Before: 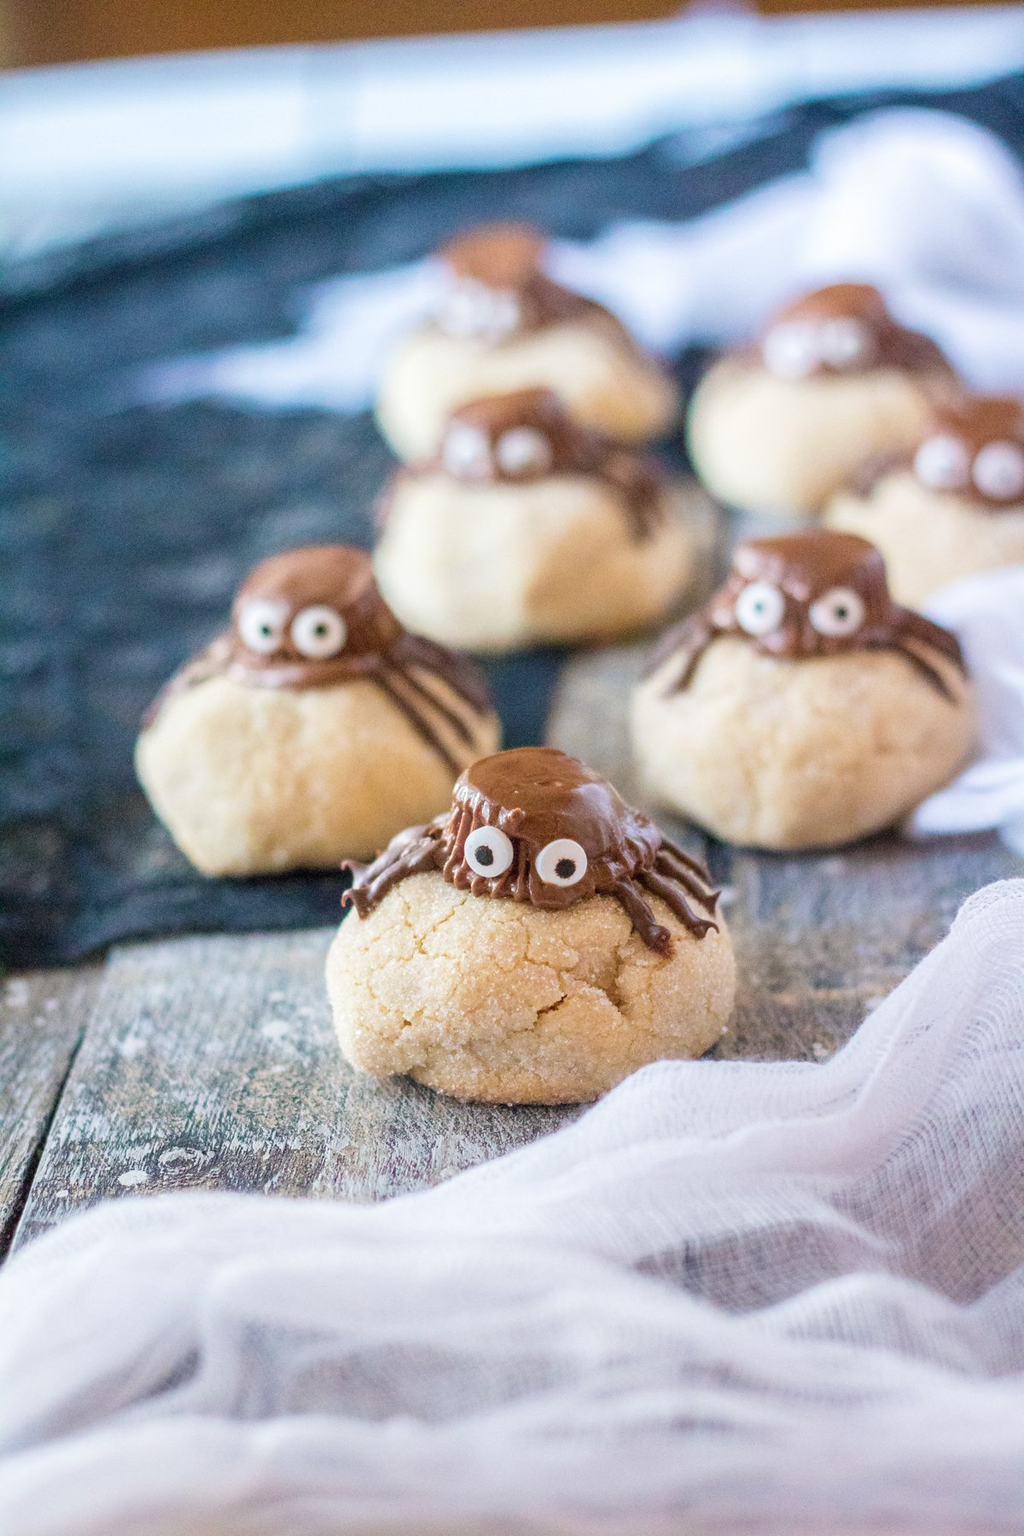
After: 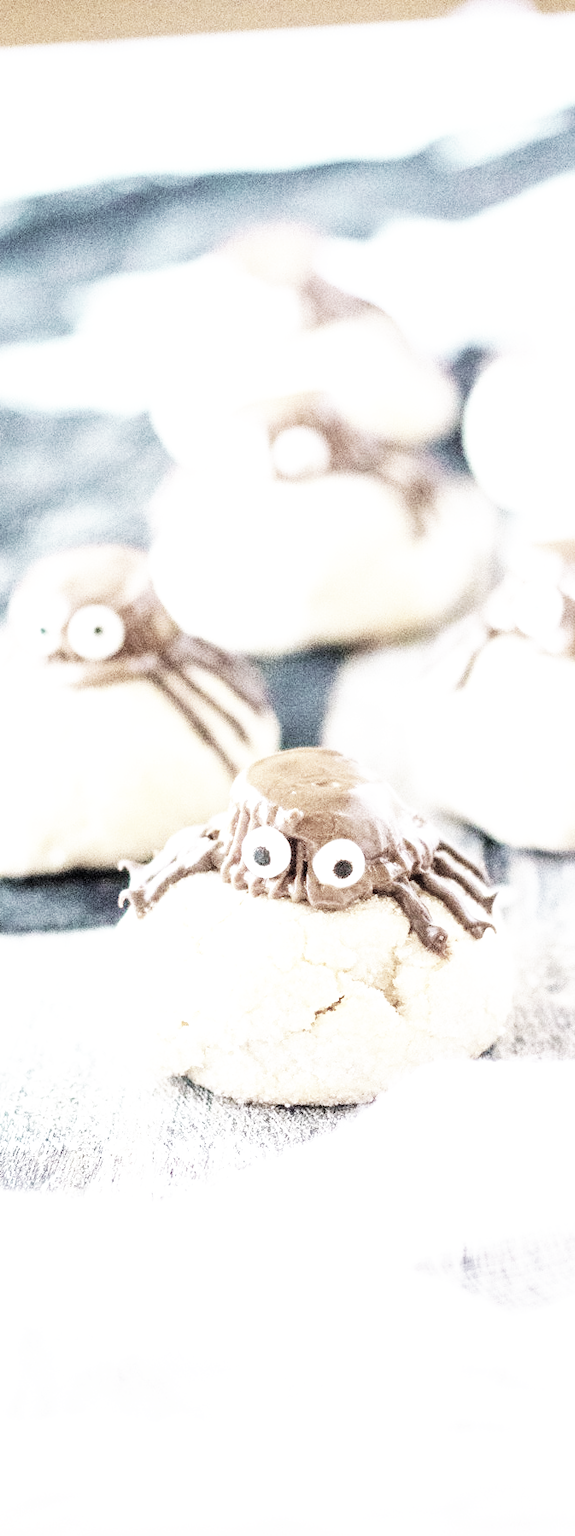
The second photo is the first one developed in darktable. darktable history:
color zones: curves: ch1 [(0, 0.153) (0.143, 0.15) (0.286, 0.151) (0.429, 0.152) (0.571, 0.152) (0.714, 0.151) (0.857, 0.151) (1, 0.153)]
base curve: curves: ch0 [(0, 0) (0.007, 0.004) (0.027, 0.03) (0.046, 0.07) (0.207, 0.54) (0.442, 0.872) (0.673, 0.972) (1, 1)], preserve colors none
velvia: on, module defaults
exposure: exposure 1.143 EV, compensate exposure bias true, compensate highlight preservation false
crop: left 21.793%, right 22.036%, bottom 0.014%
